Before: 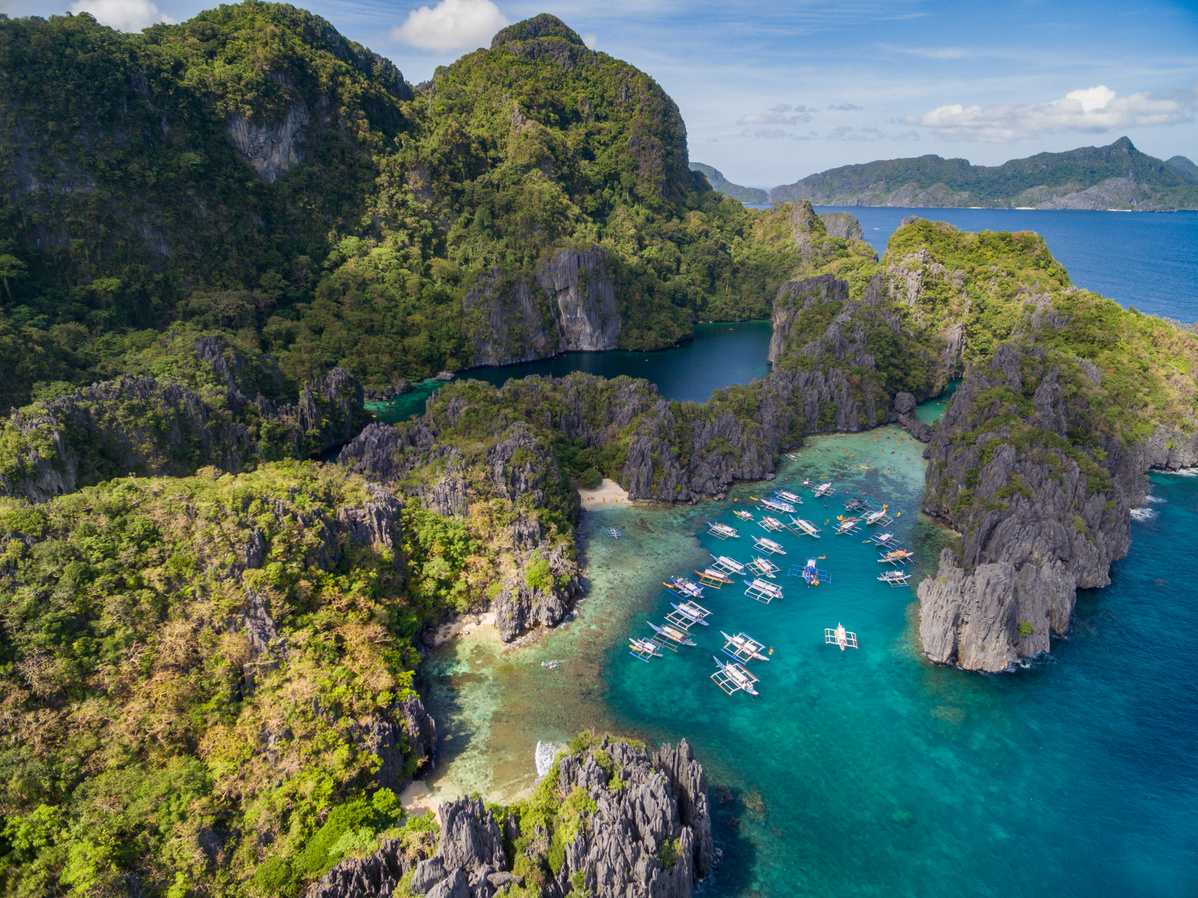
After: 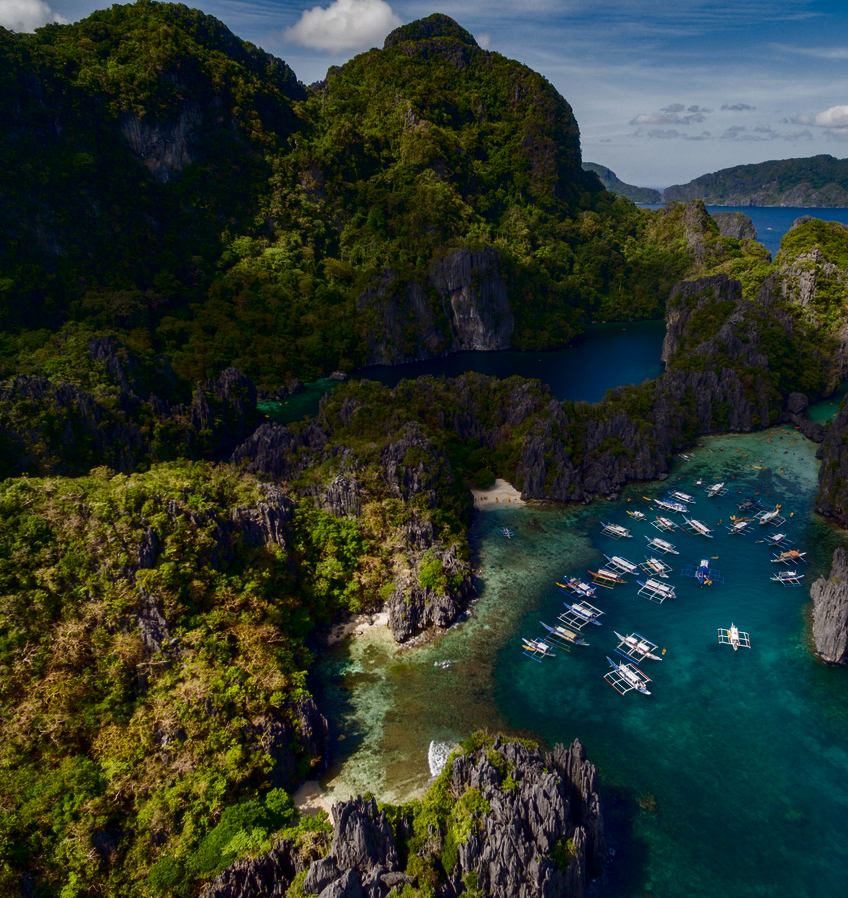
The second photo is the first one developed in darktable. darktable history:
crop and rotate: left 8.979%, right 20.165%
contrast brightness saturation: brightness -0.514
